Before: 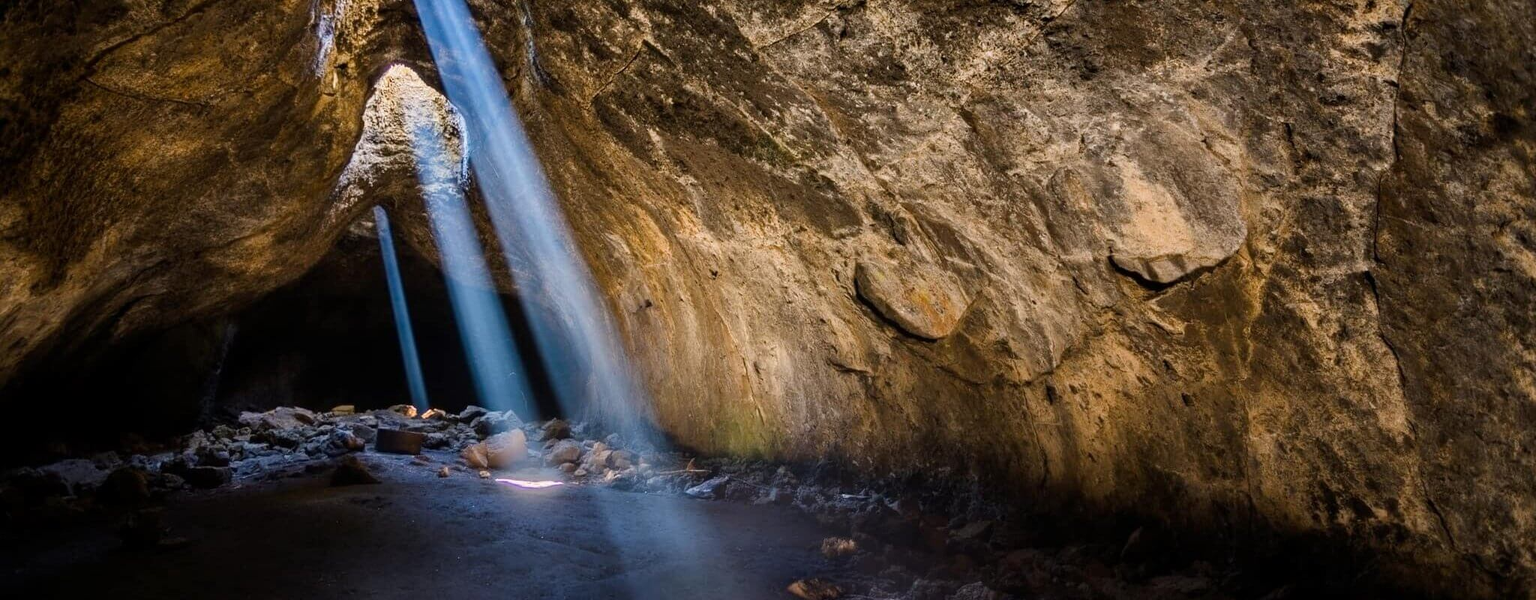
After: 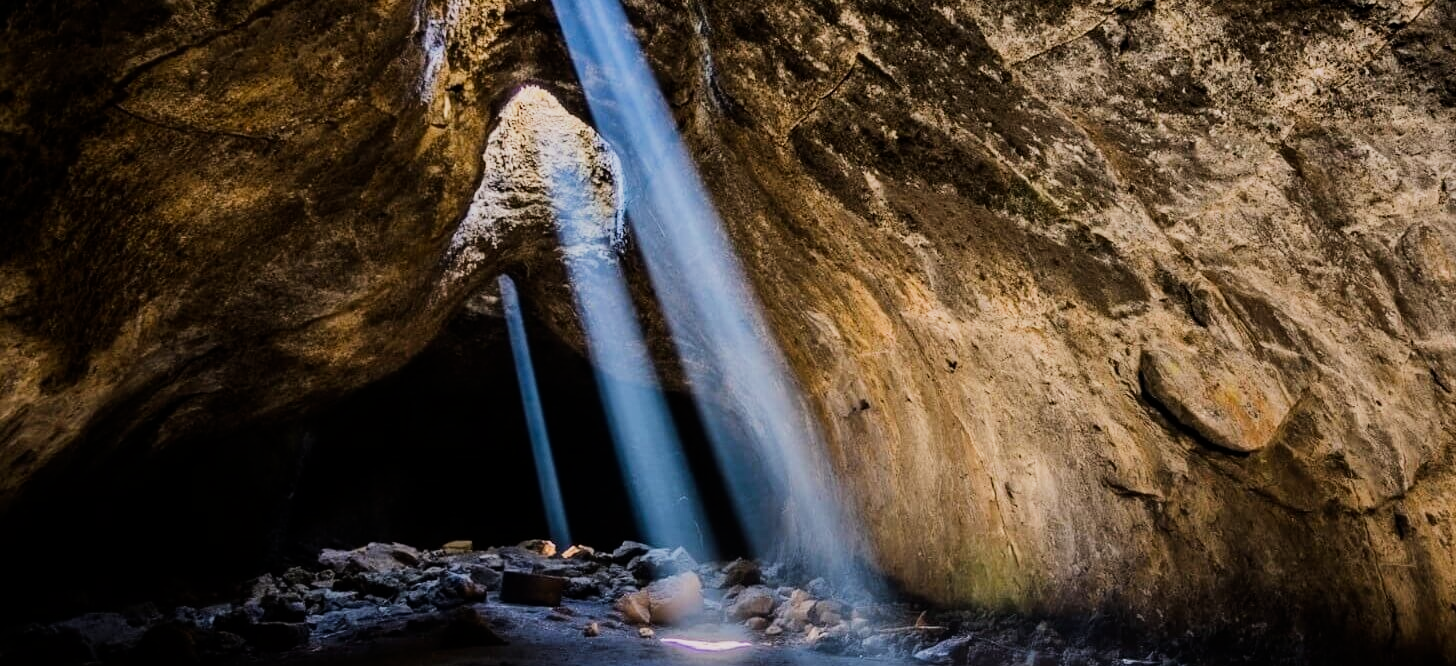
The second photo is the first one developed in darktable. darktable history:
crop: right 28.885%, bottom 16.626%
filmic rgb: black relative exposure -7.5 EV, white relative exposure 5 EV, hardness 3.31, contrast 1.3, contrast in shadows safe
